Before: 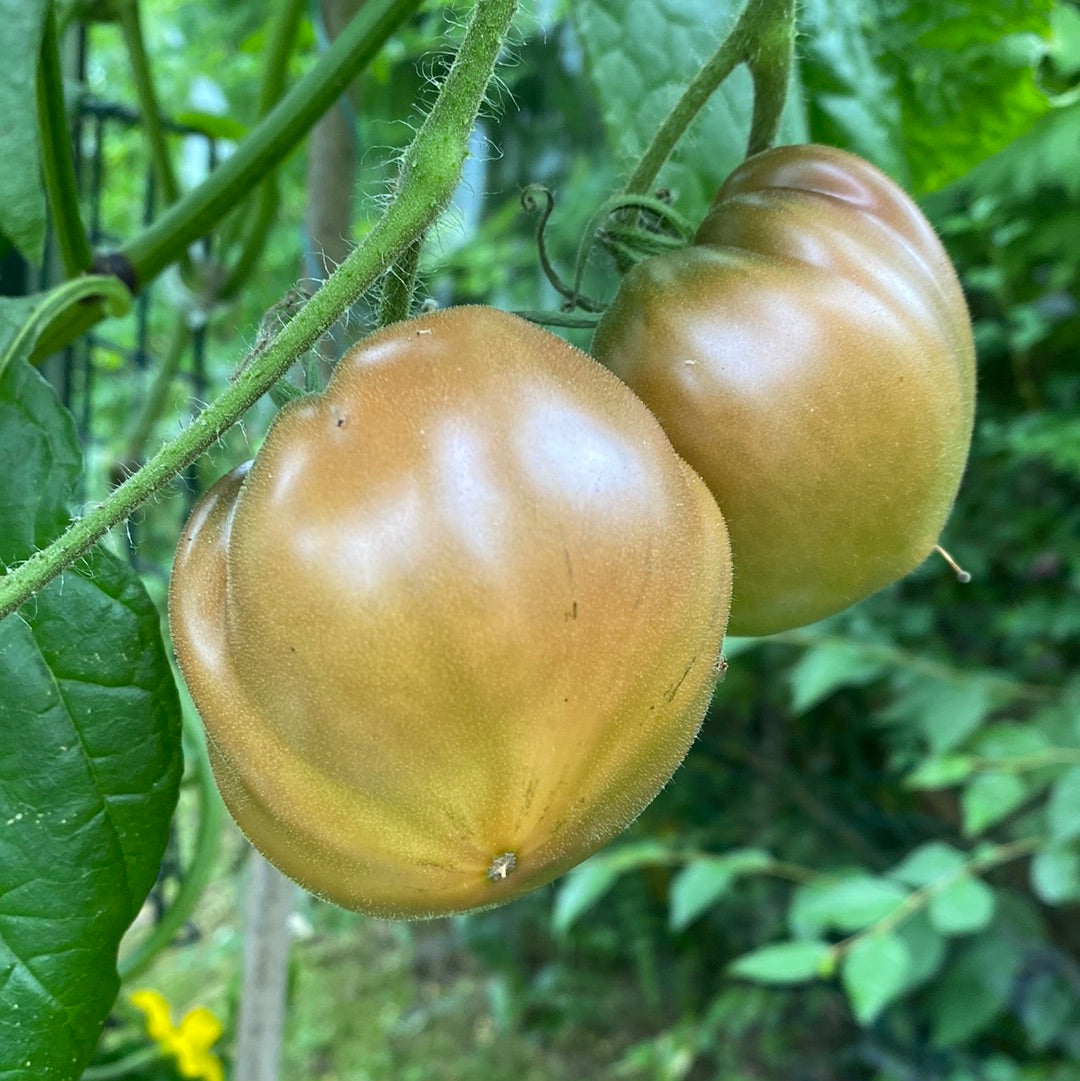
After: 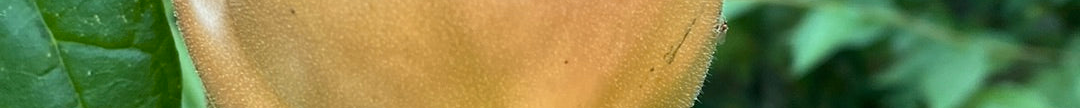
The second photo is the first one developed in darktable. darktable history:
crop and rotate: top 59.084%, bottom 30.916%
color zones: curves: ch1 [(0, 0.455) (0.063, 0.455) (0.286, 0.495) (0.429, 0.5) (0.571, 0.5) (0.714, 0.5) (0.857, 0.5) (1, 0.455)]; ch2 [(0, 0.532) (0.063, 0.521) (0.233, 0.447) (0.429, 0.489) (0.571, 0.5) (0.714, 0.5) (0.857, 0.5) (1, 0.532)]
